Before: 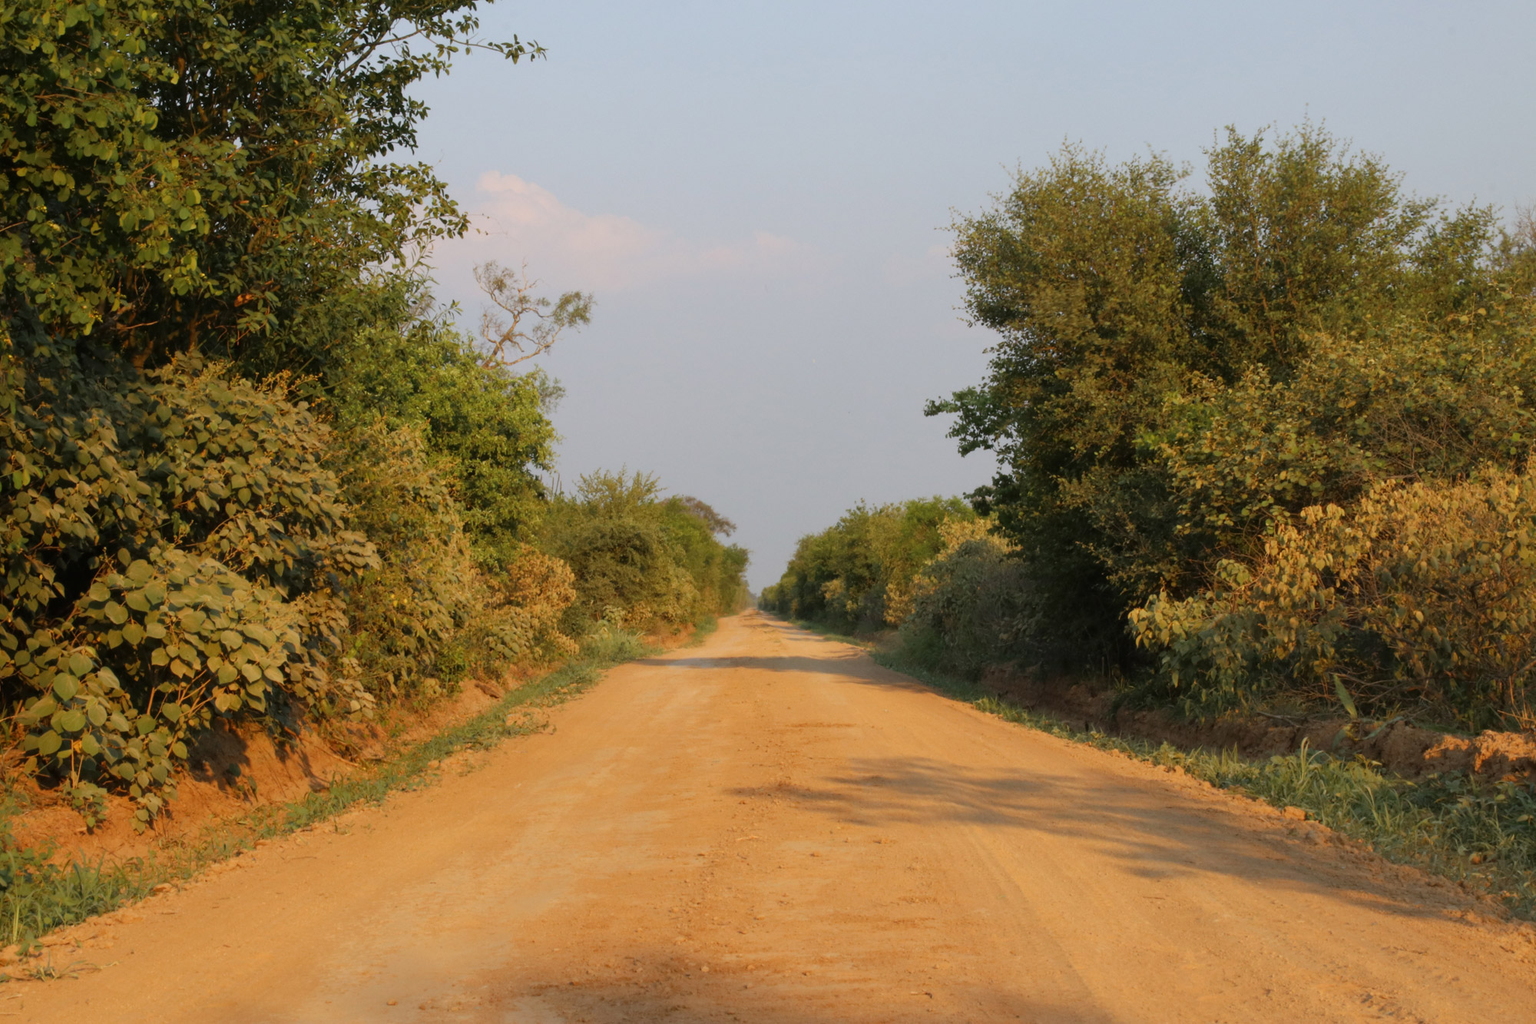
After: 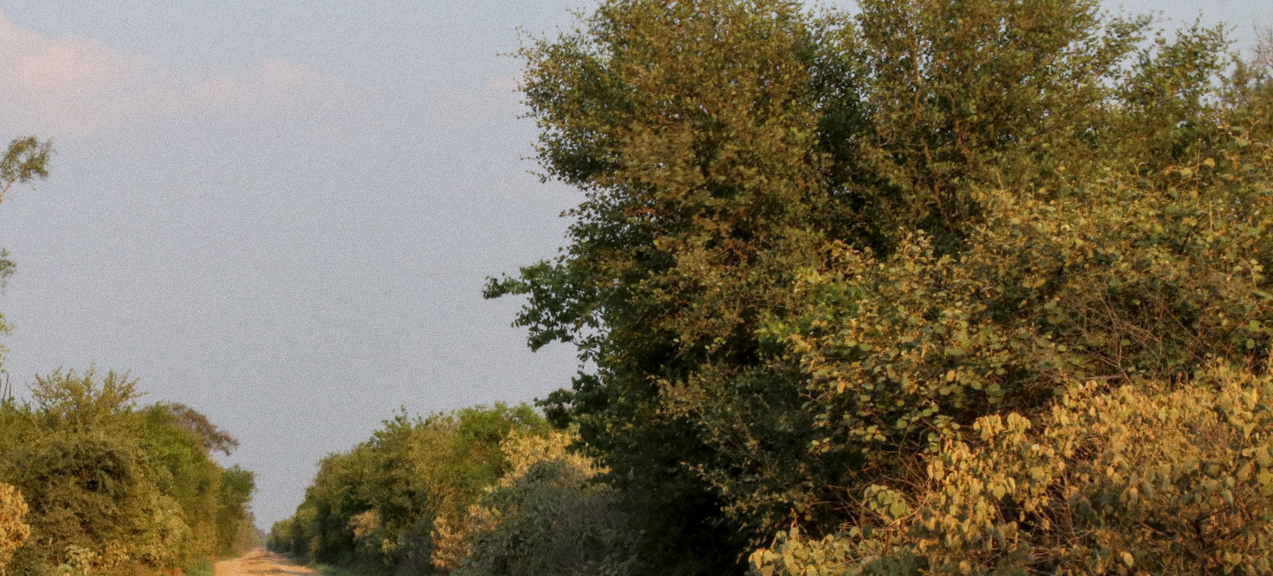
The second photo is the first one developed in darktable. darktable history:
grain: on, module defaults
crop: left 36.005%, top 18.293%, right 0.31%, bottom 38.444%
local contrast: detail 130%
